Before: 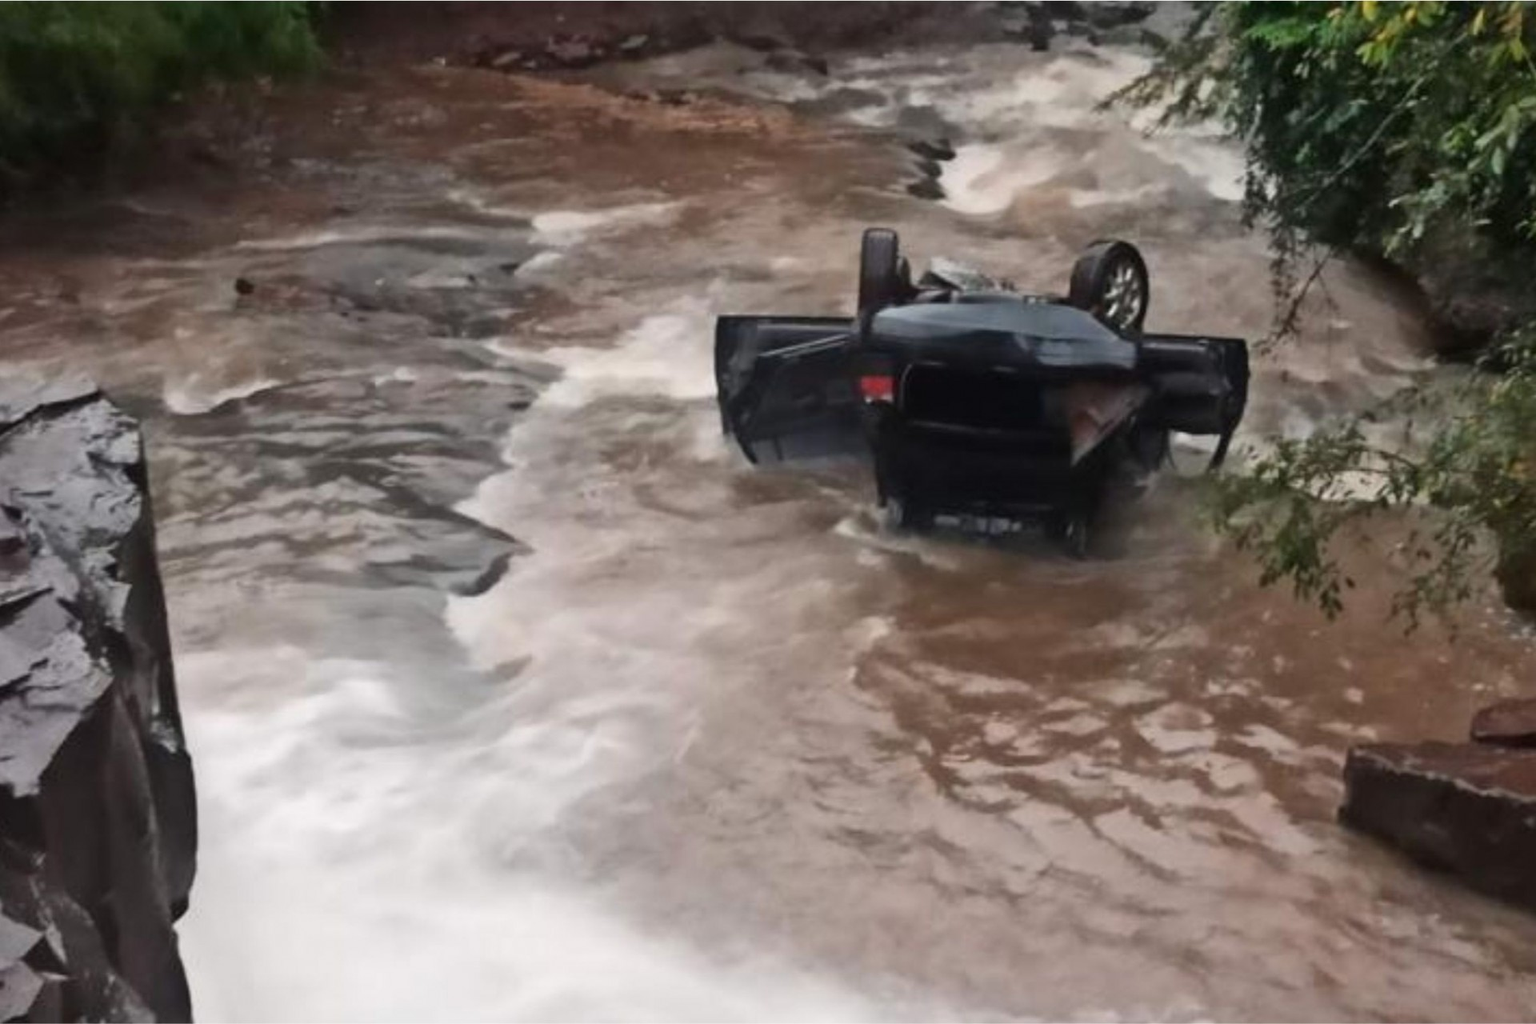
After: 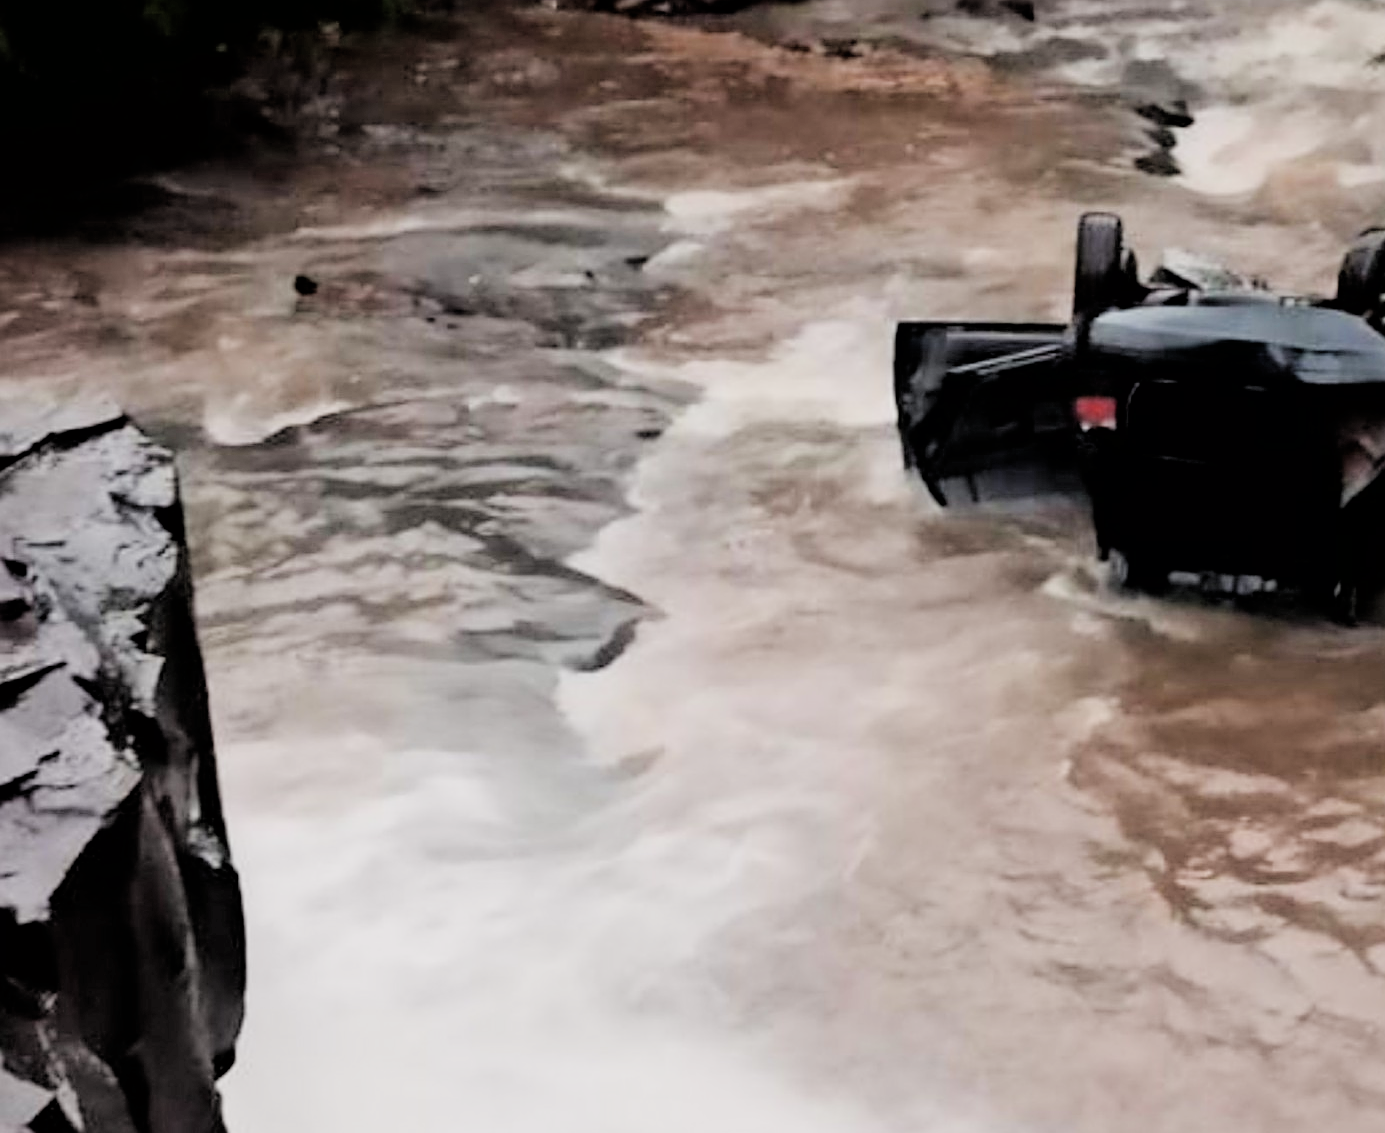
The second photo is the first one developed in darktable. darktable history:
exposure: exposure 0.649 EV, compensate highlight preservation false
crop: top 5.765%, right 27.858%, bottom 5.663%
sharpen: on, module defaults
filmic rgb: black relative exposure -2.94 EV, white relative exposure 4.56 EV, threshold 2.98 EV, hardness 1.7, contrast 1.235, enable highlight reconstruction true
